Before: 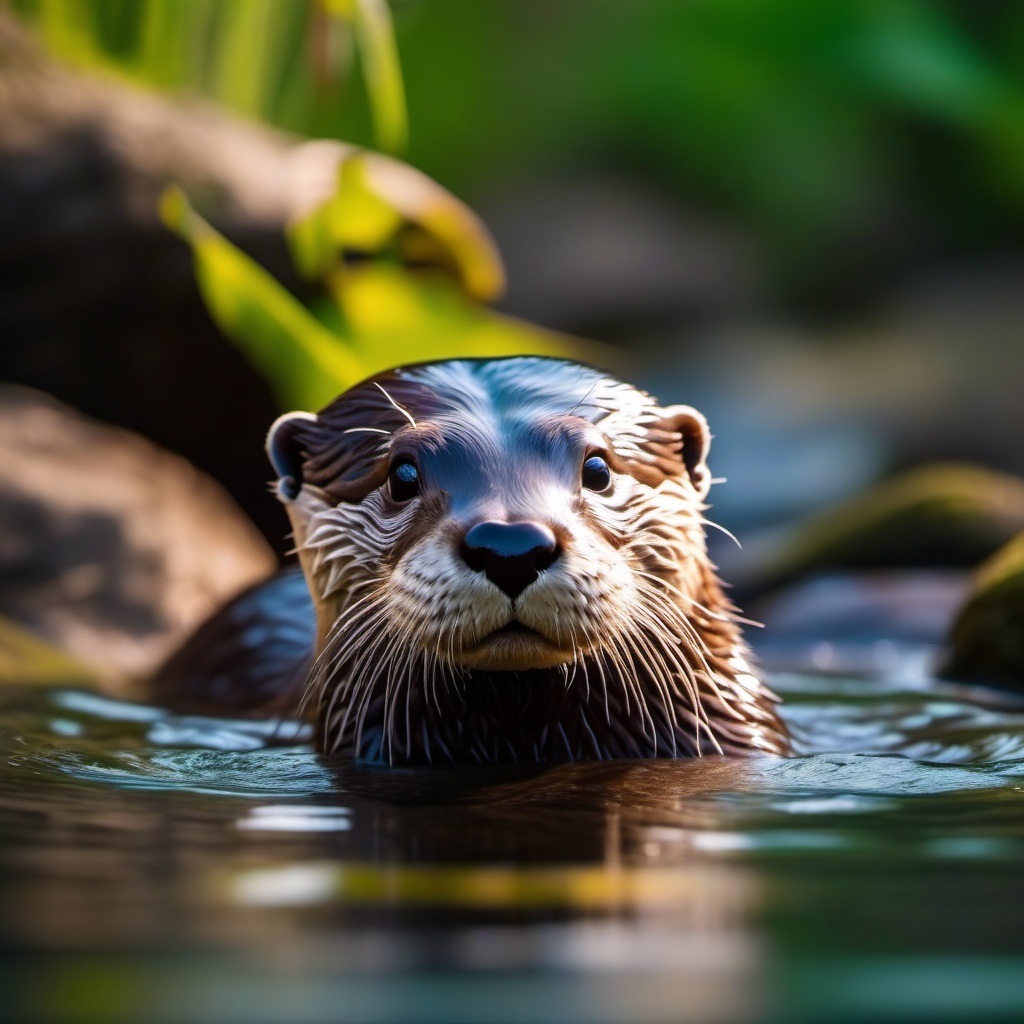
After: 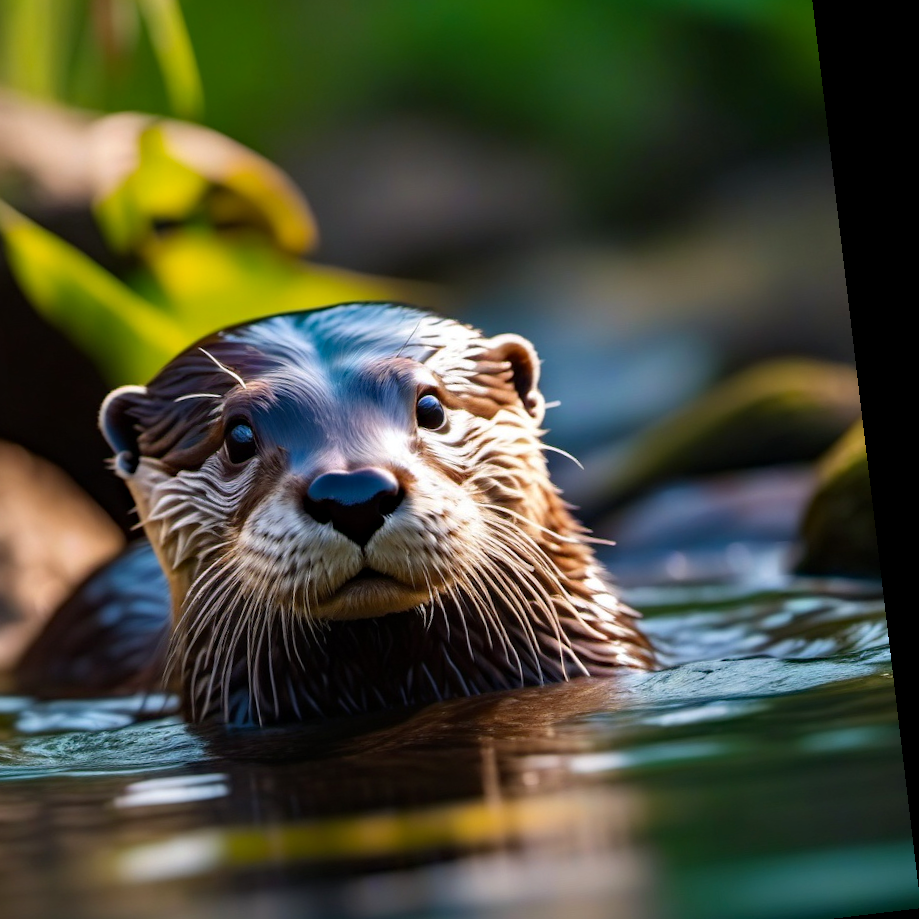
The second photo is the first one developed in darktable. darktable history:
rotate and perspective: rotation -6.83°, automatic cropping off
crop: left 19.159%, top 9.58%, bottom 9.58%
haze removal: compatibility mode true, adaptive false
